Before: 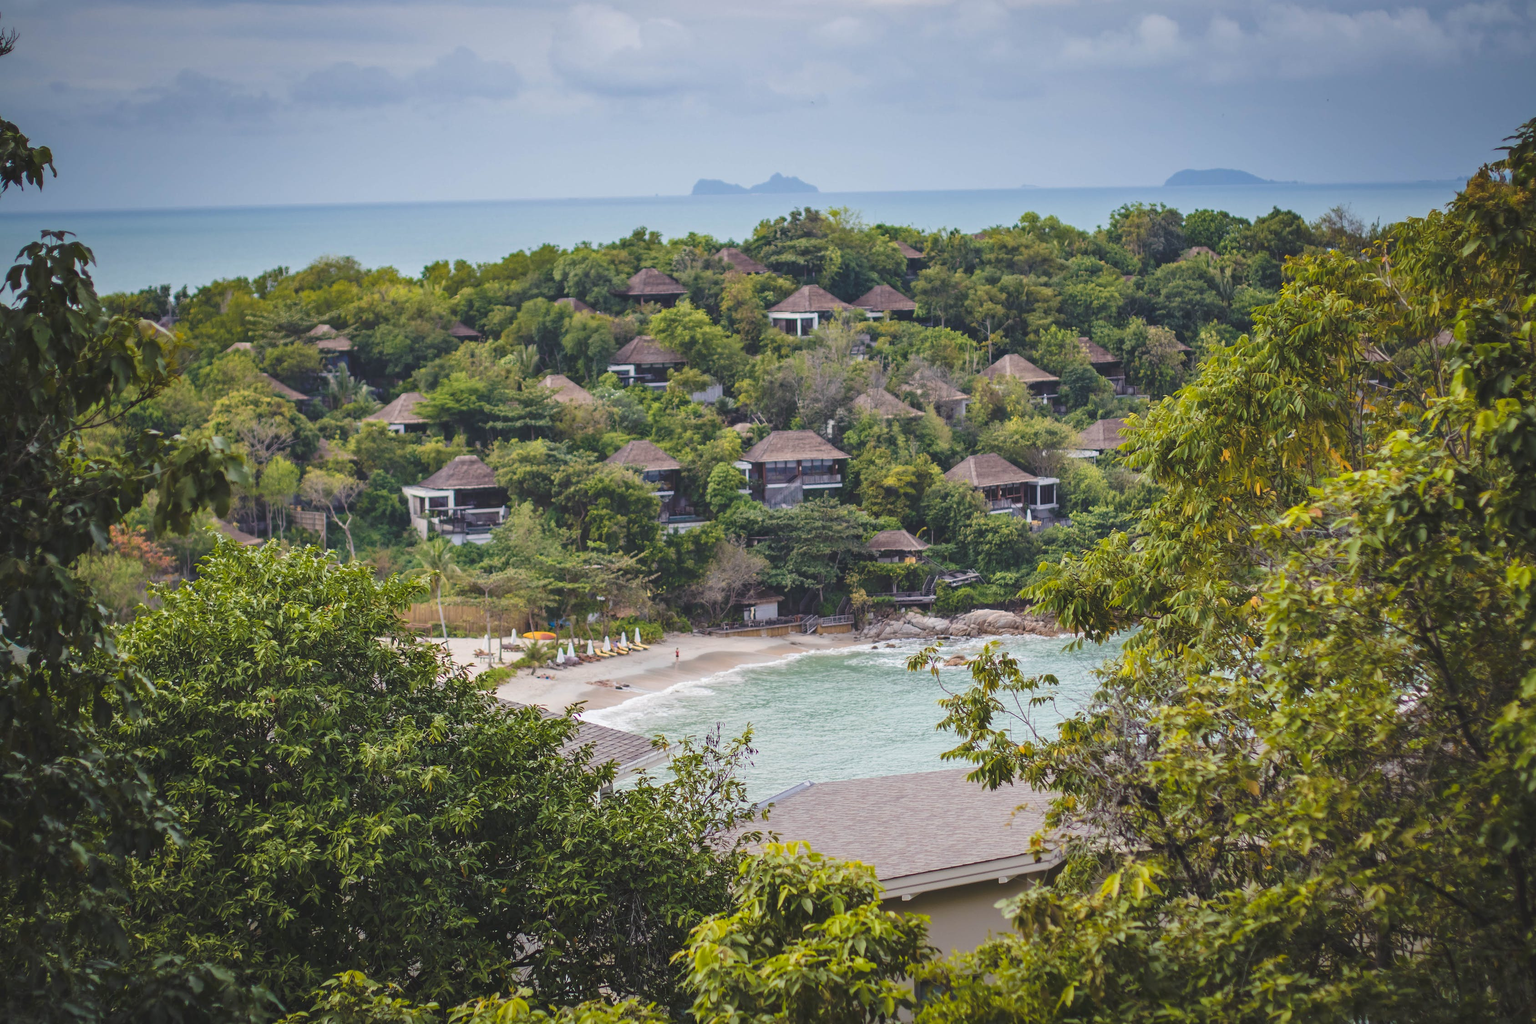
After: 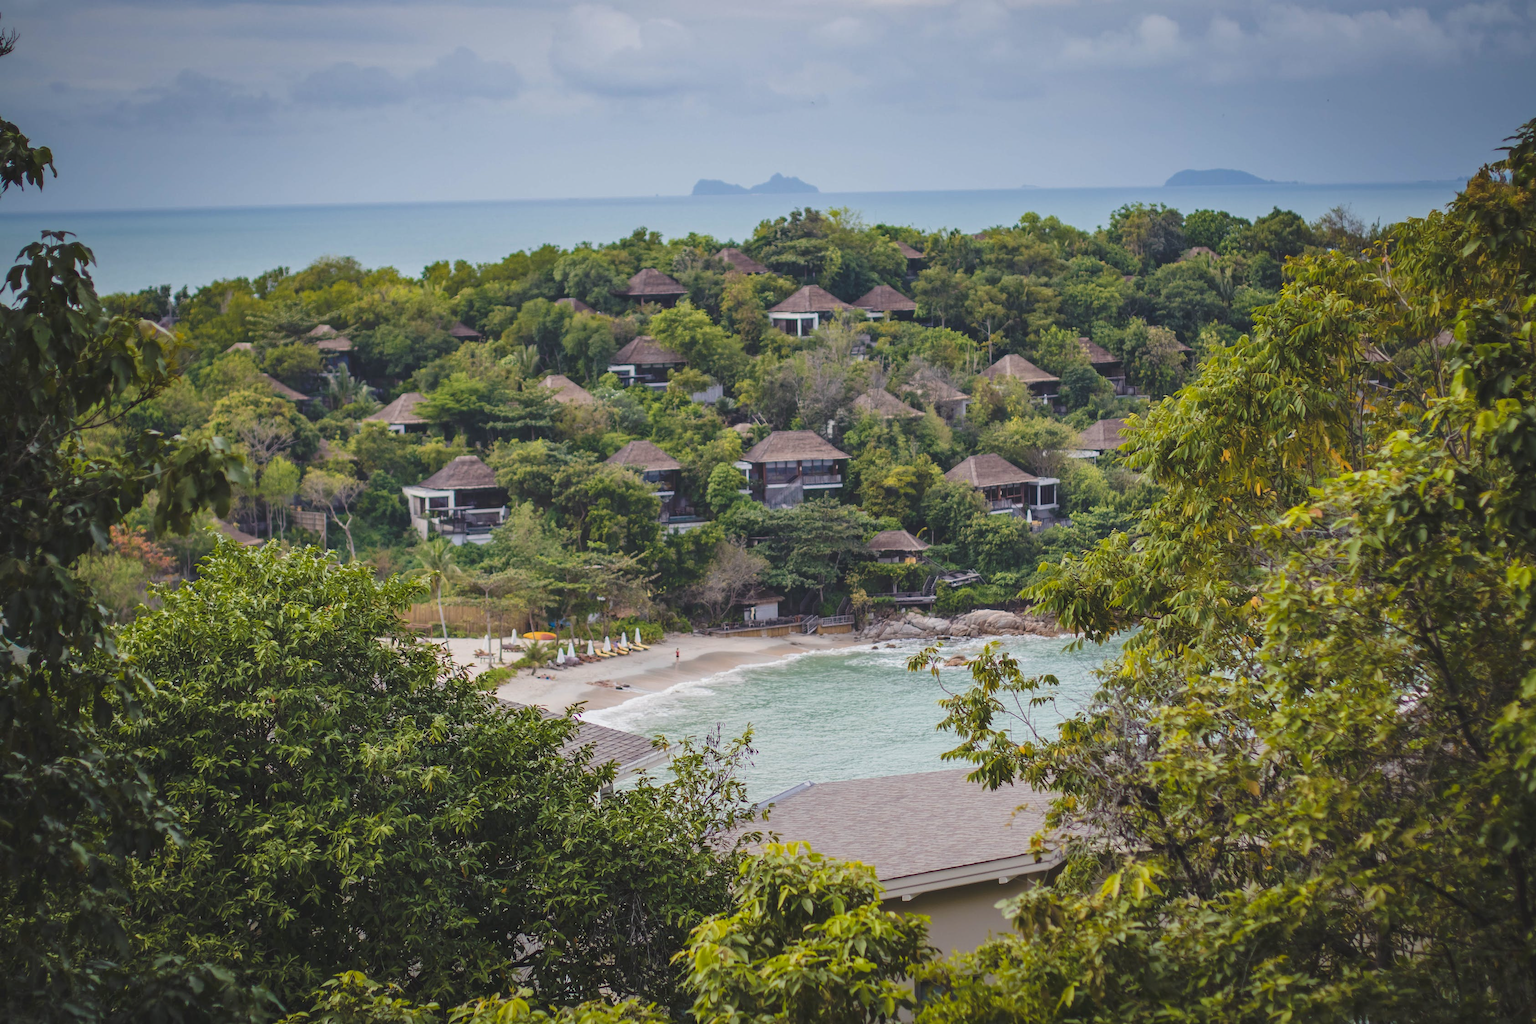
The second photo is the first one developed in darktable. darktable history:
exposure: exposure -0.147 EV, compensate exposure bias true, compensate highlight preservation false
